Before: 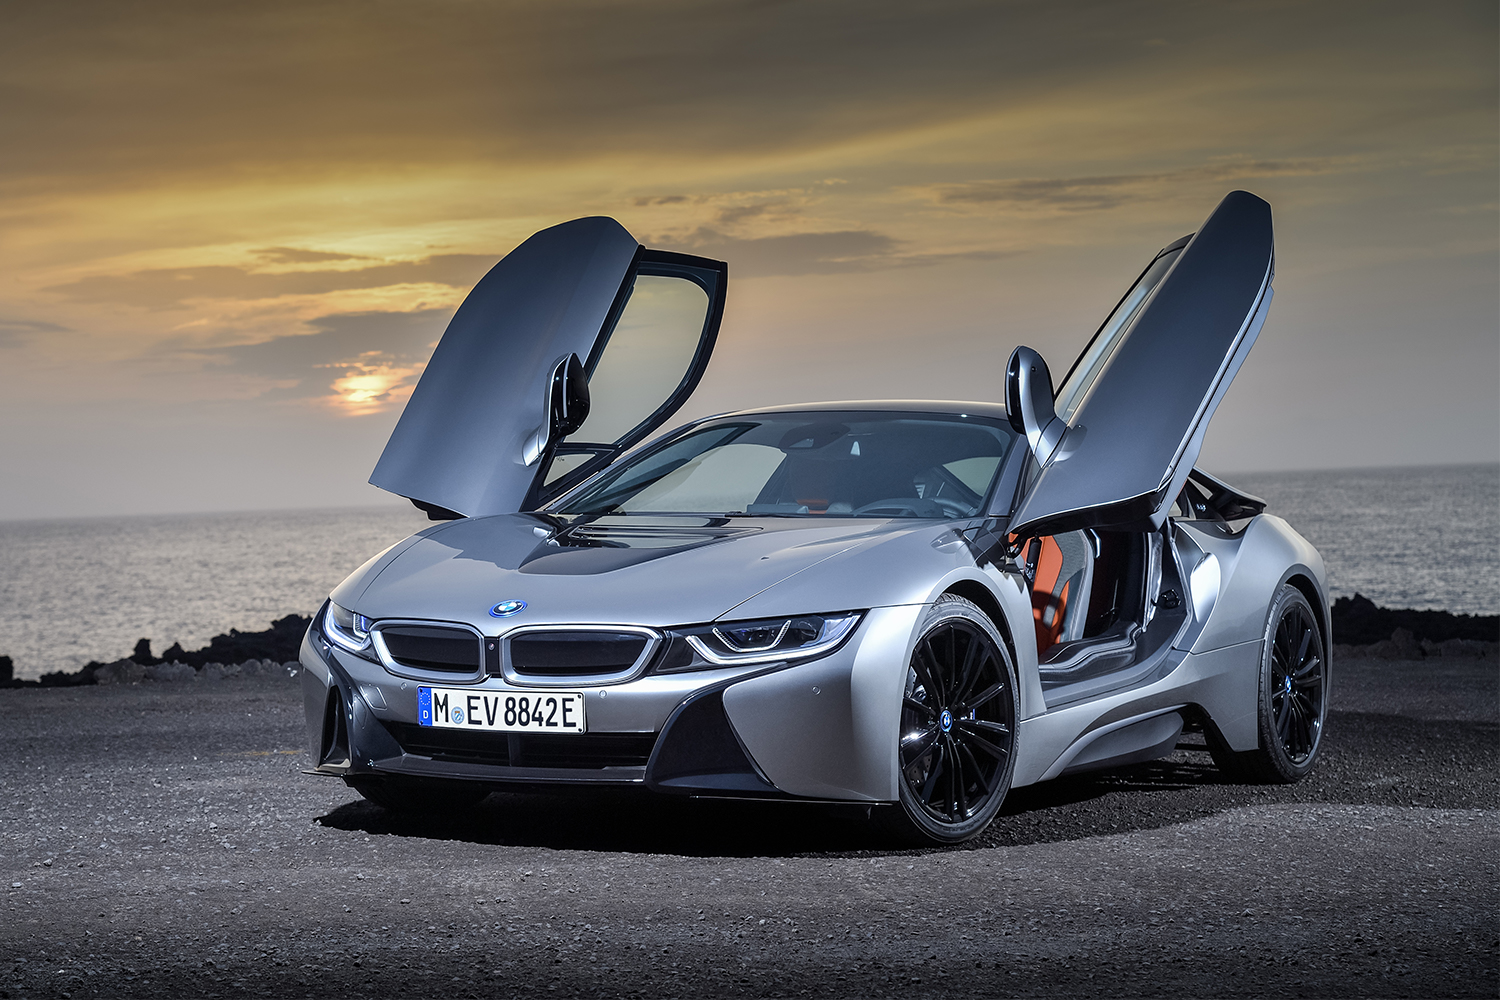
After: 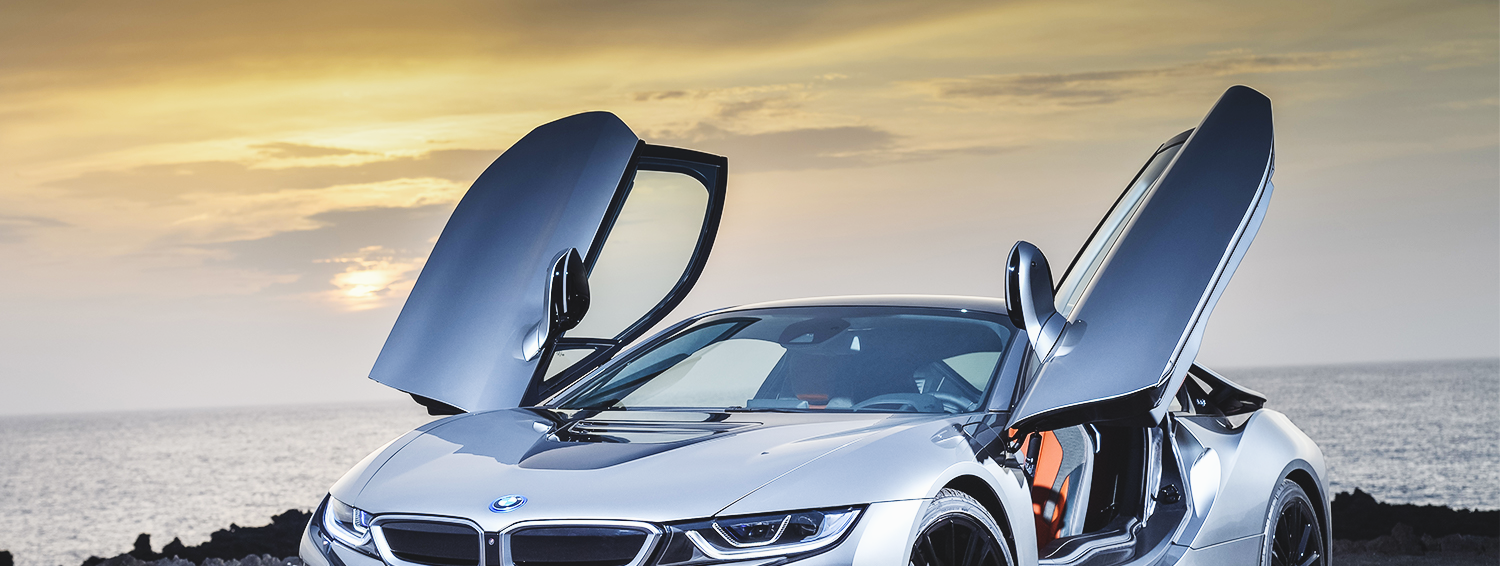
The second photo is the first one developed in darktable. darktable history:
exposure: black level correction -0.015, exposure -0.526 EV, compensate exposure bias true, compensate highlight preservation false
crop and rotate: top 10.534%, bottom 32.816%
base curve: curves: ch0 [(0, 0.003) (0.001, 0.002) (0.006, 0.004) (0.02, 0.022) (0.048, 0.086) (0.094, 0.234) (0.162, 0.431) (0.258, 0.629) (0.385, 0.8) (0.548, 0.918) (0.751, 0.988) (1, 1)], preserve colors none
